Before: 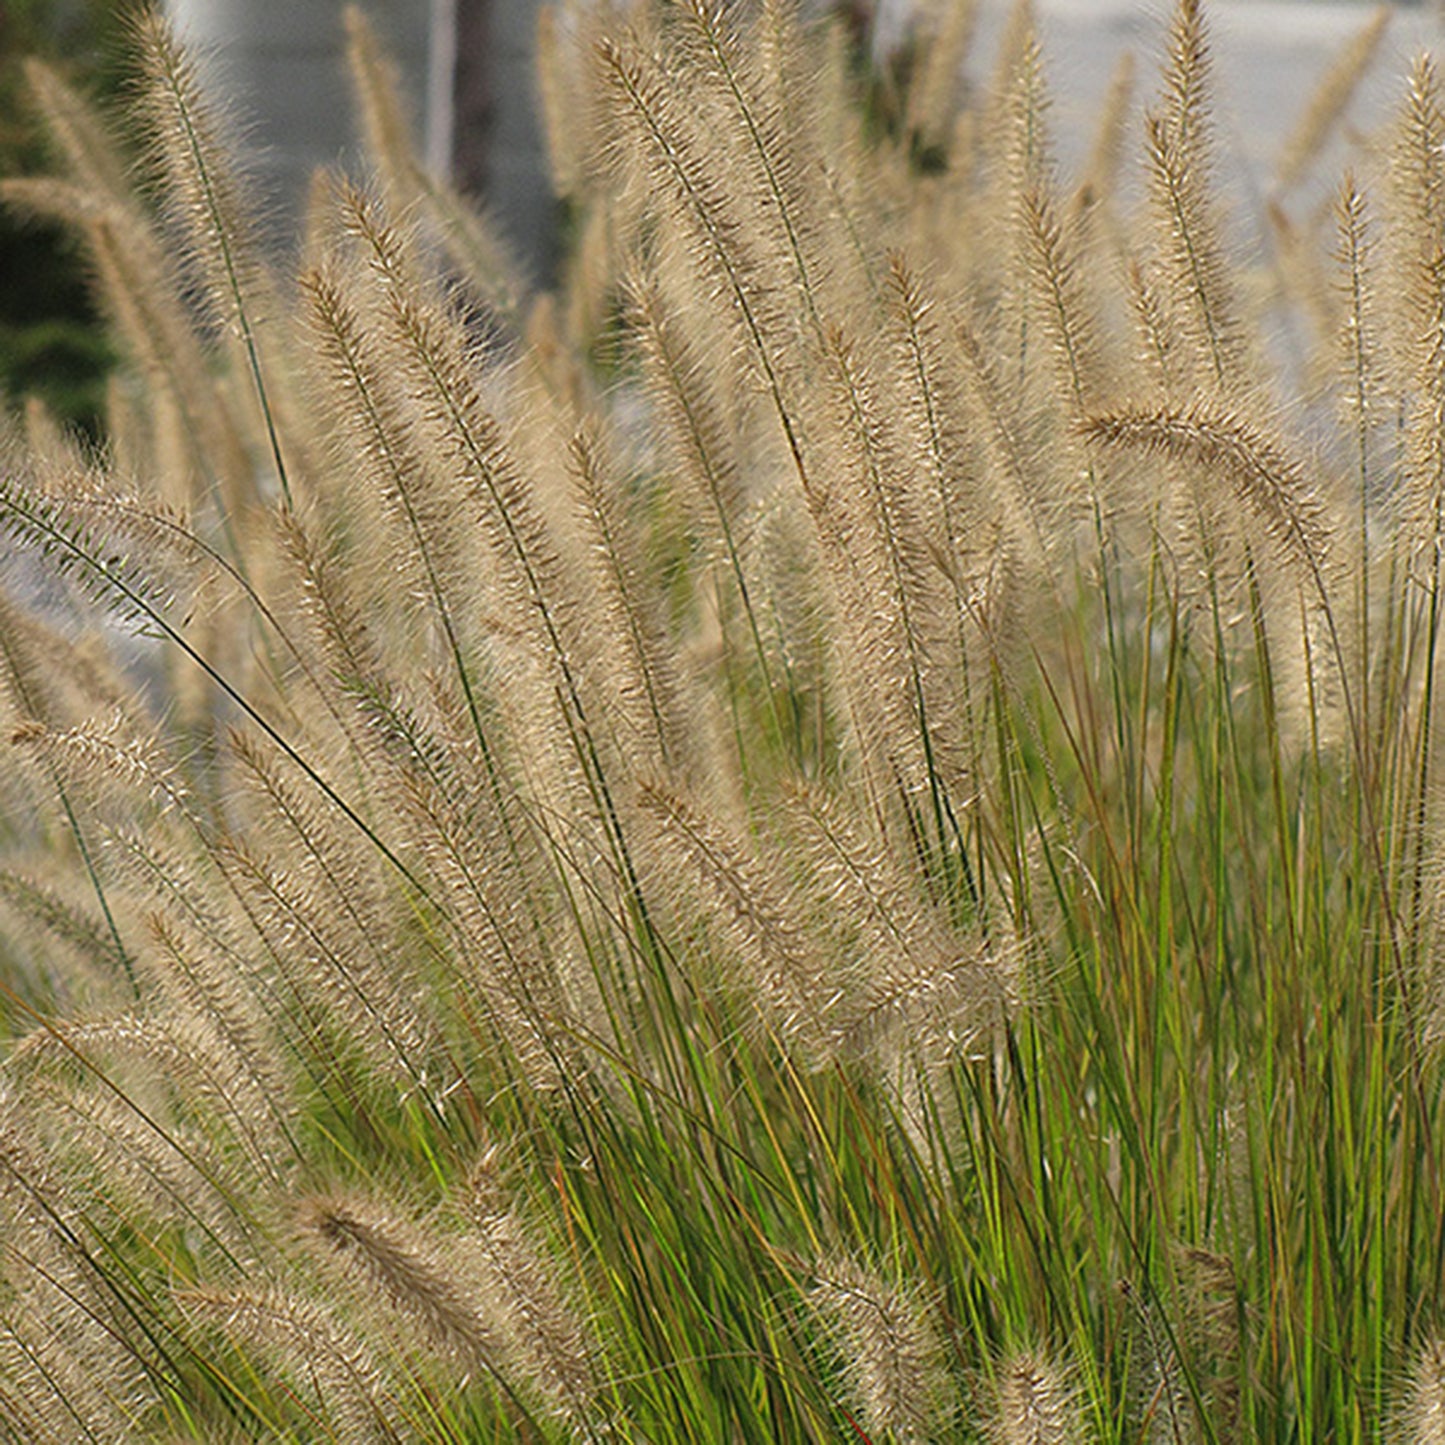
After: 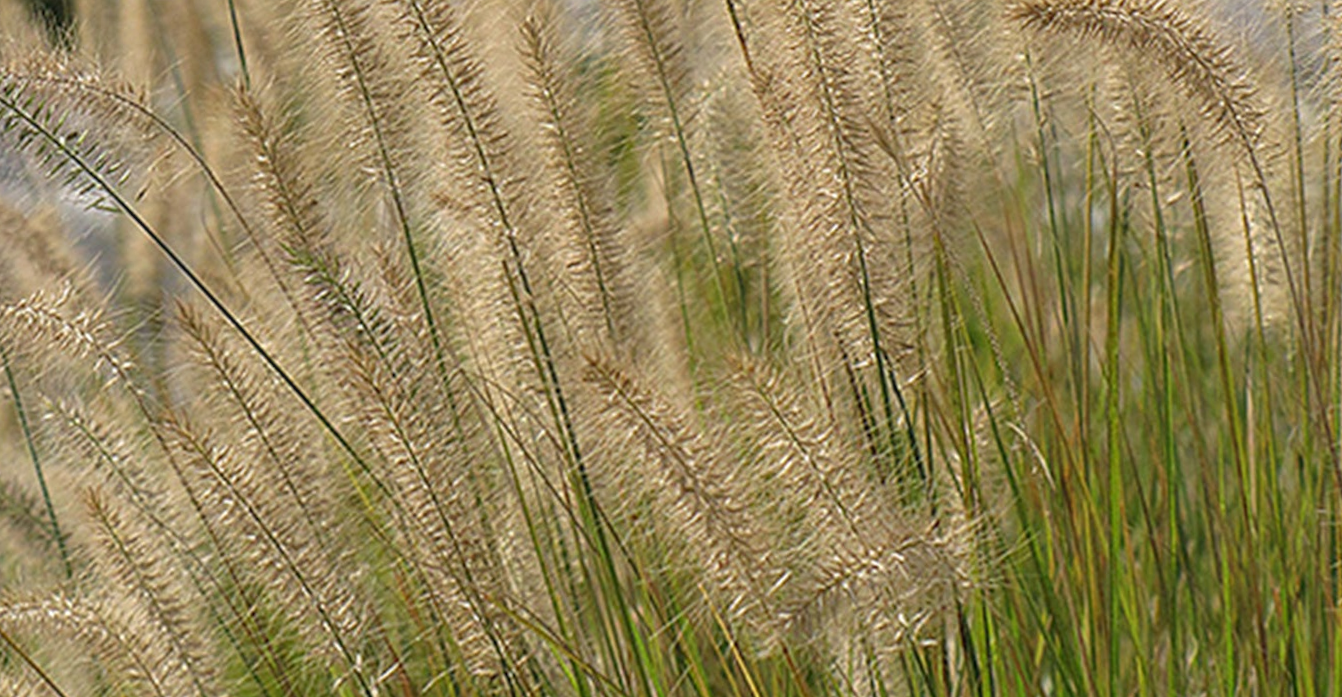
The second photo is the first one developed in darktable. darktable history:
local contrast: detail 110%
rotate and perspective: rotation 0.215°, lens shift (vertical) -0.139, crop left 0.069, crop right 0.939, crop top 0.002, crop bottom 0.996
crop and rotate: top 26.056%, bottom 25.543%
